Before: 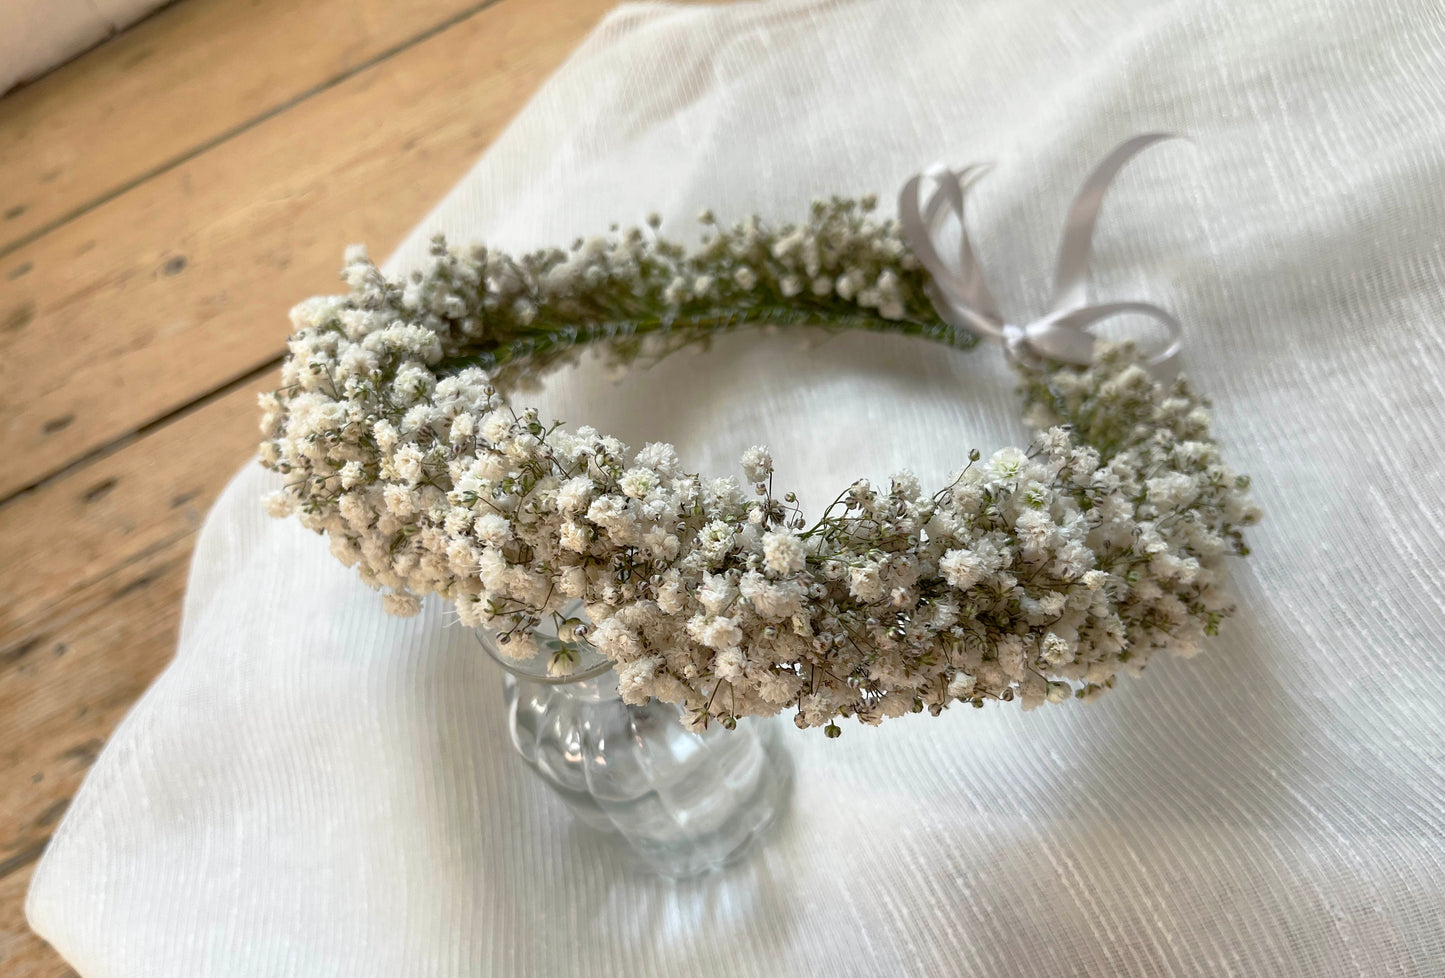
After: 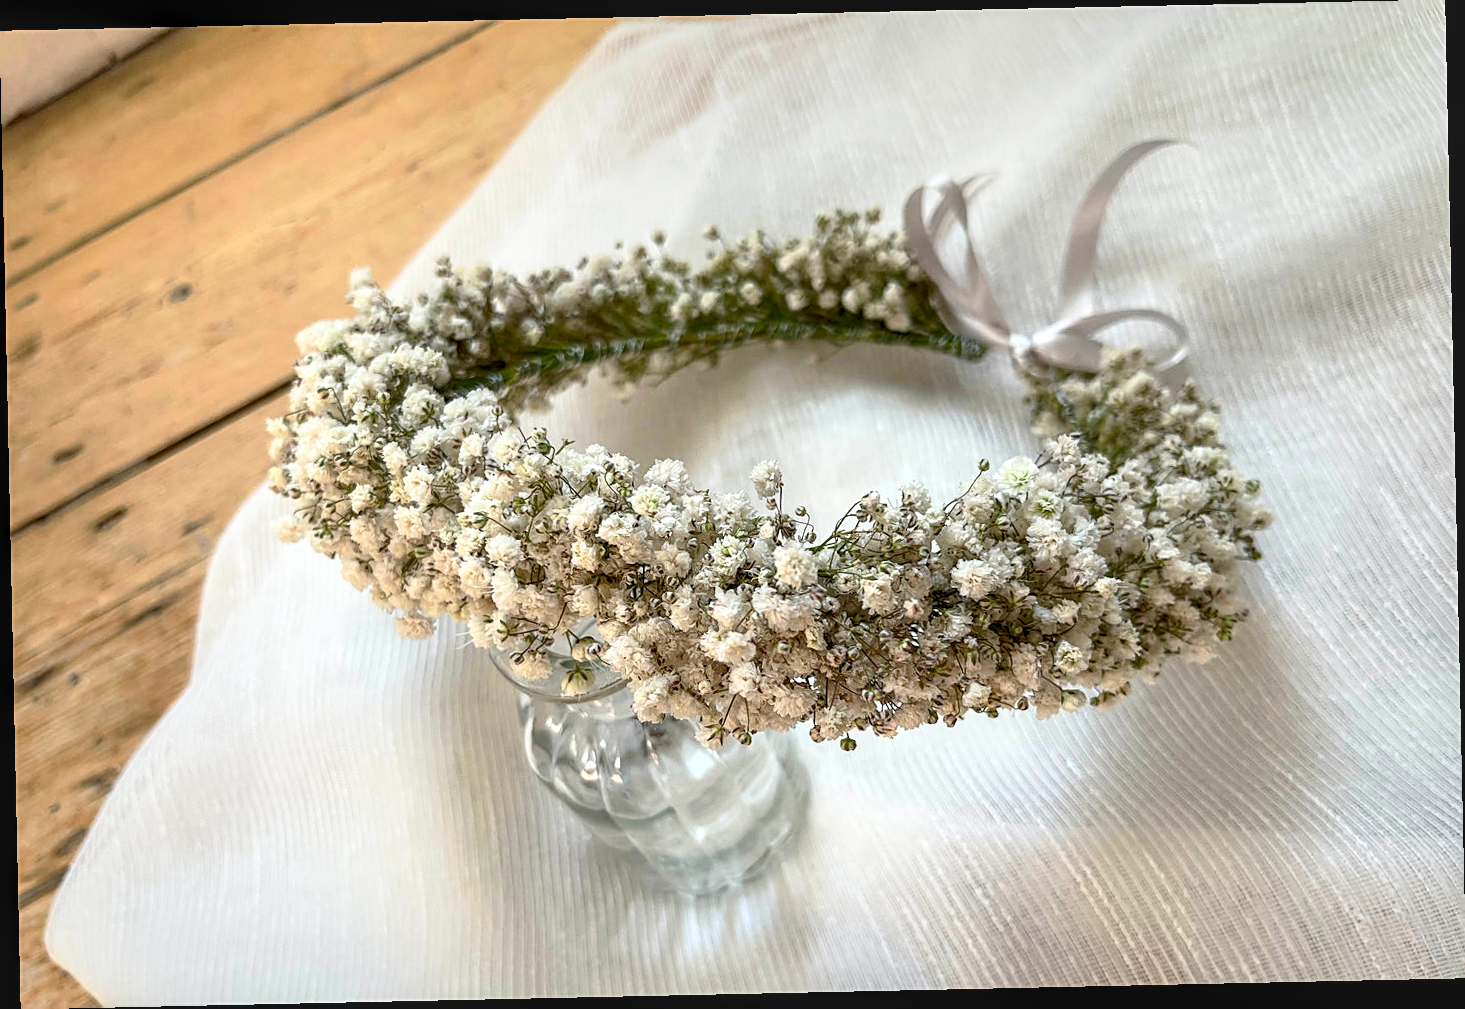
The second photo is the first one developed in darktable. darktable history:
local contrast: detail 130%
rotate and perspective: rotation -1.24°, automatic cropping off
shadows and highlights: shadows 43.06, highlights 6.94
sharpen: on, module defaults
contrast brightness saturation: contrast 0.2, brightness 0.16, saturation 0.22
